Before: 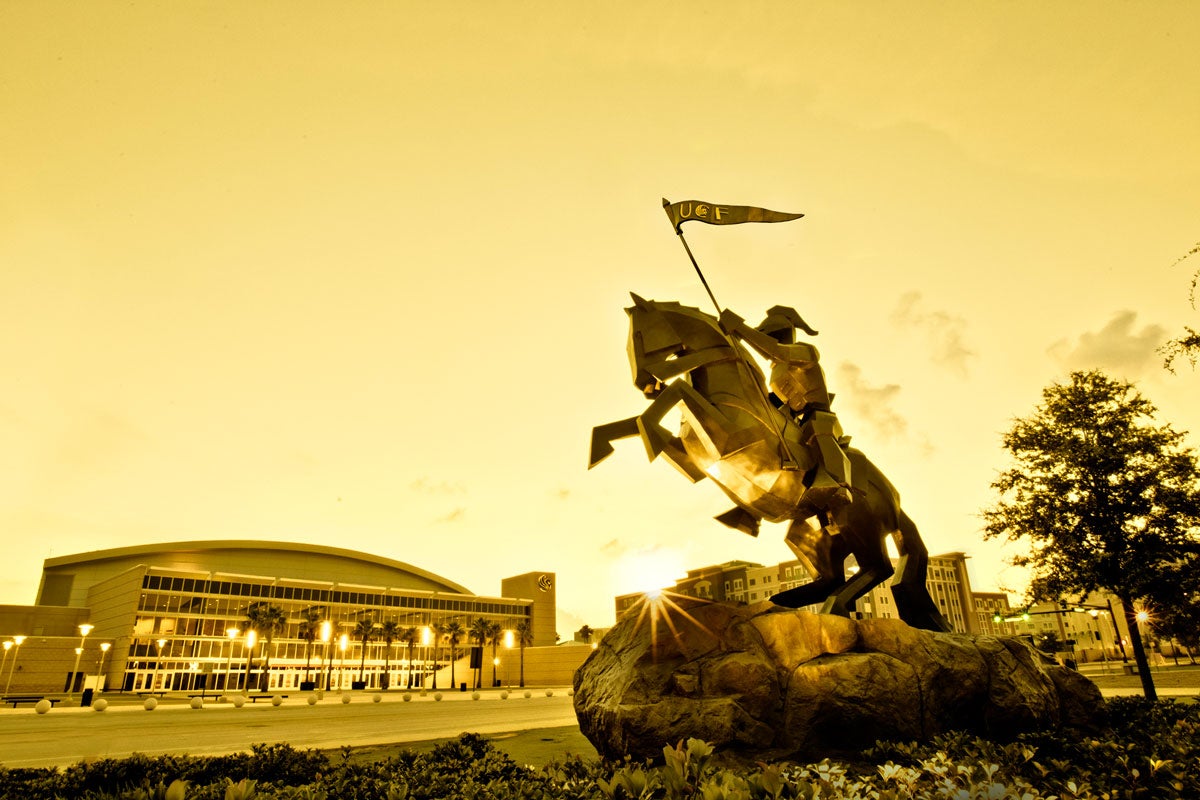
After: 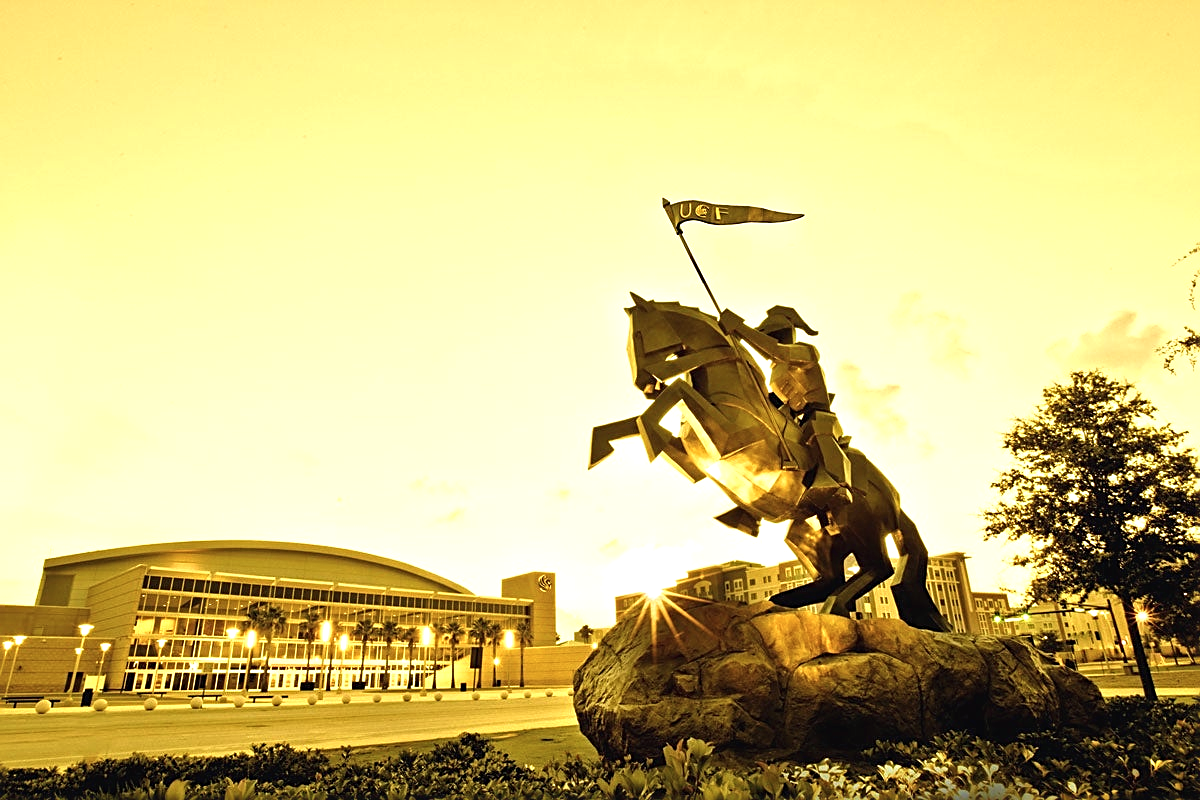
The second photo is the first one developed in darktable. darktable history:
color calibration: illuminant as shot in camera, x 0.358, y 0.373, temperature 4628.91 K
sharpen: on, module defaults
exposure: black level correction -0.002, exposure 0.533 EV, compensate highlight preservation false
